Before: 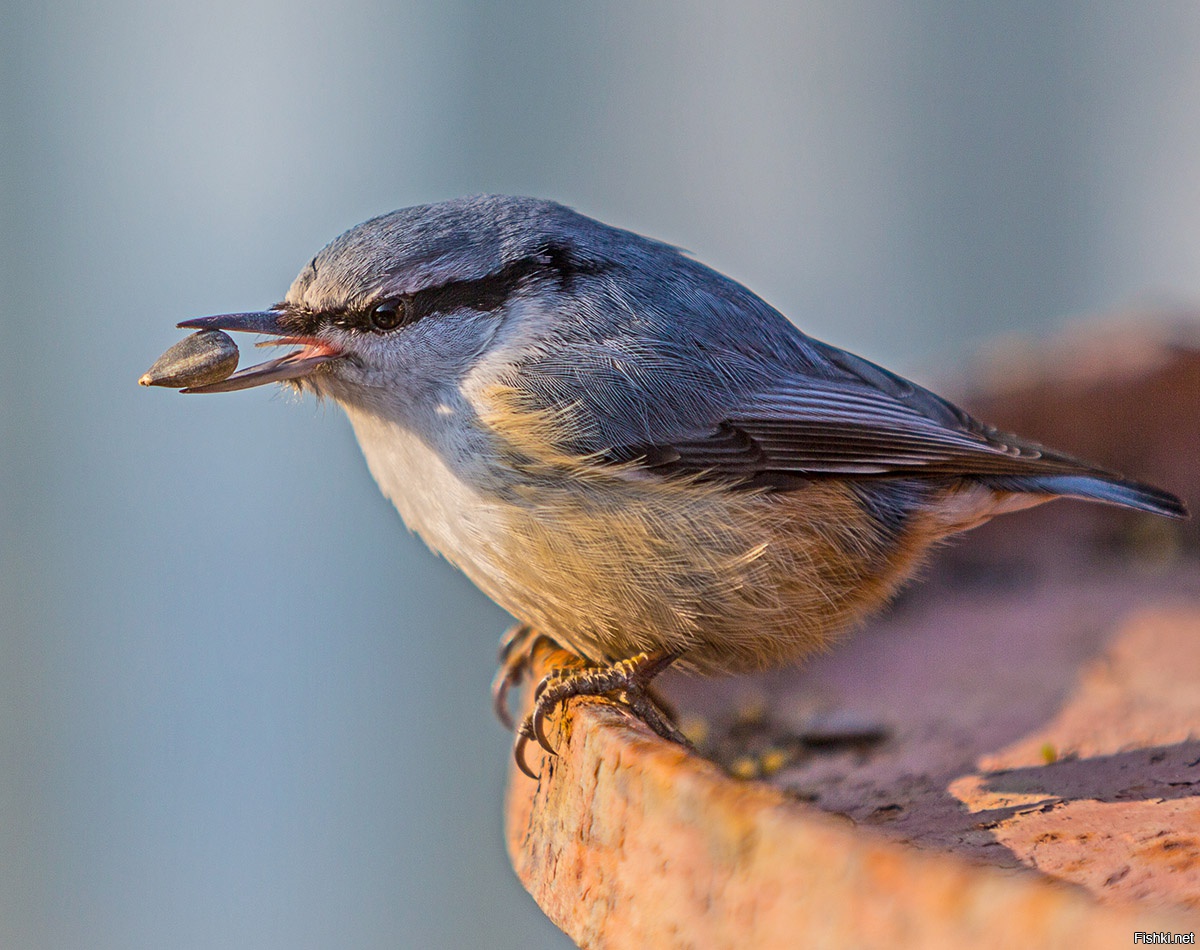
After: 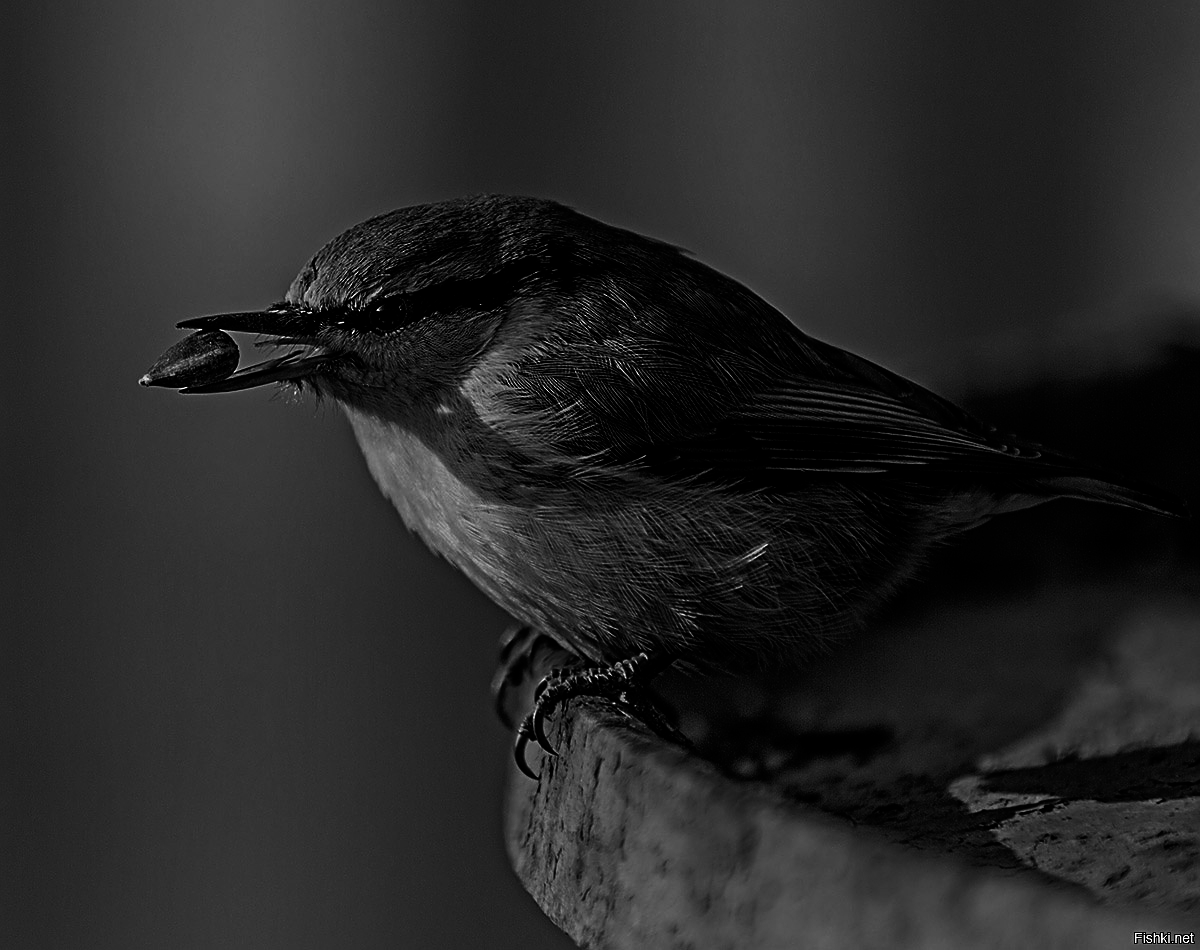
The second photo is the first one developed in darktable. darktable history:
sharpen: on, module defaults
exposure: black level correction 0.006, exposure -0.226 EV, compensate highlight preservation false
base curve: curves: ch0 [(0, 0) (0.073, 0.04) (0.157, 0.139) (0.492, 0.492) (0.758, 0.758) (1, 1)], preserve colors none
monochrome: a 16.06, b 15.48, size 1
color balance: output saturation 110%
contrast brightness saturation: brightness -1, saturation 1
